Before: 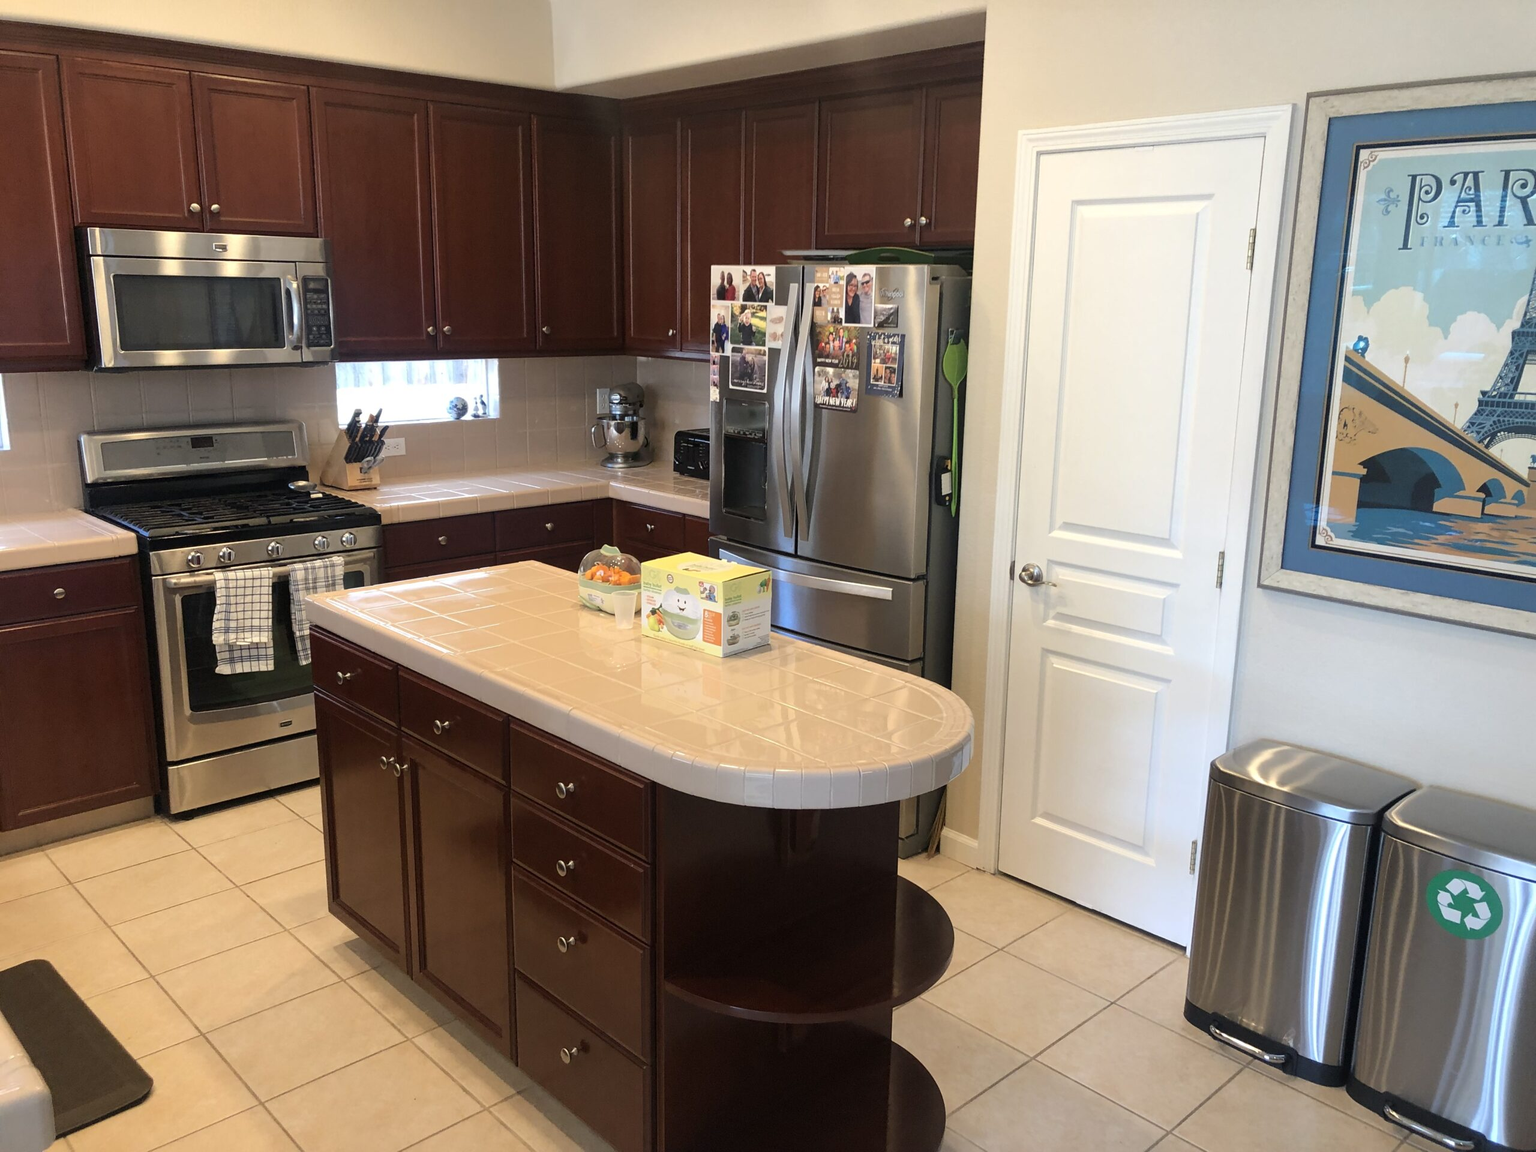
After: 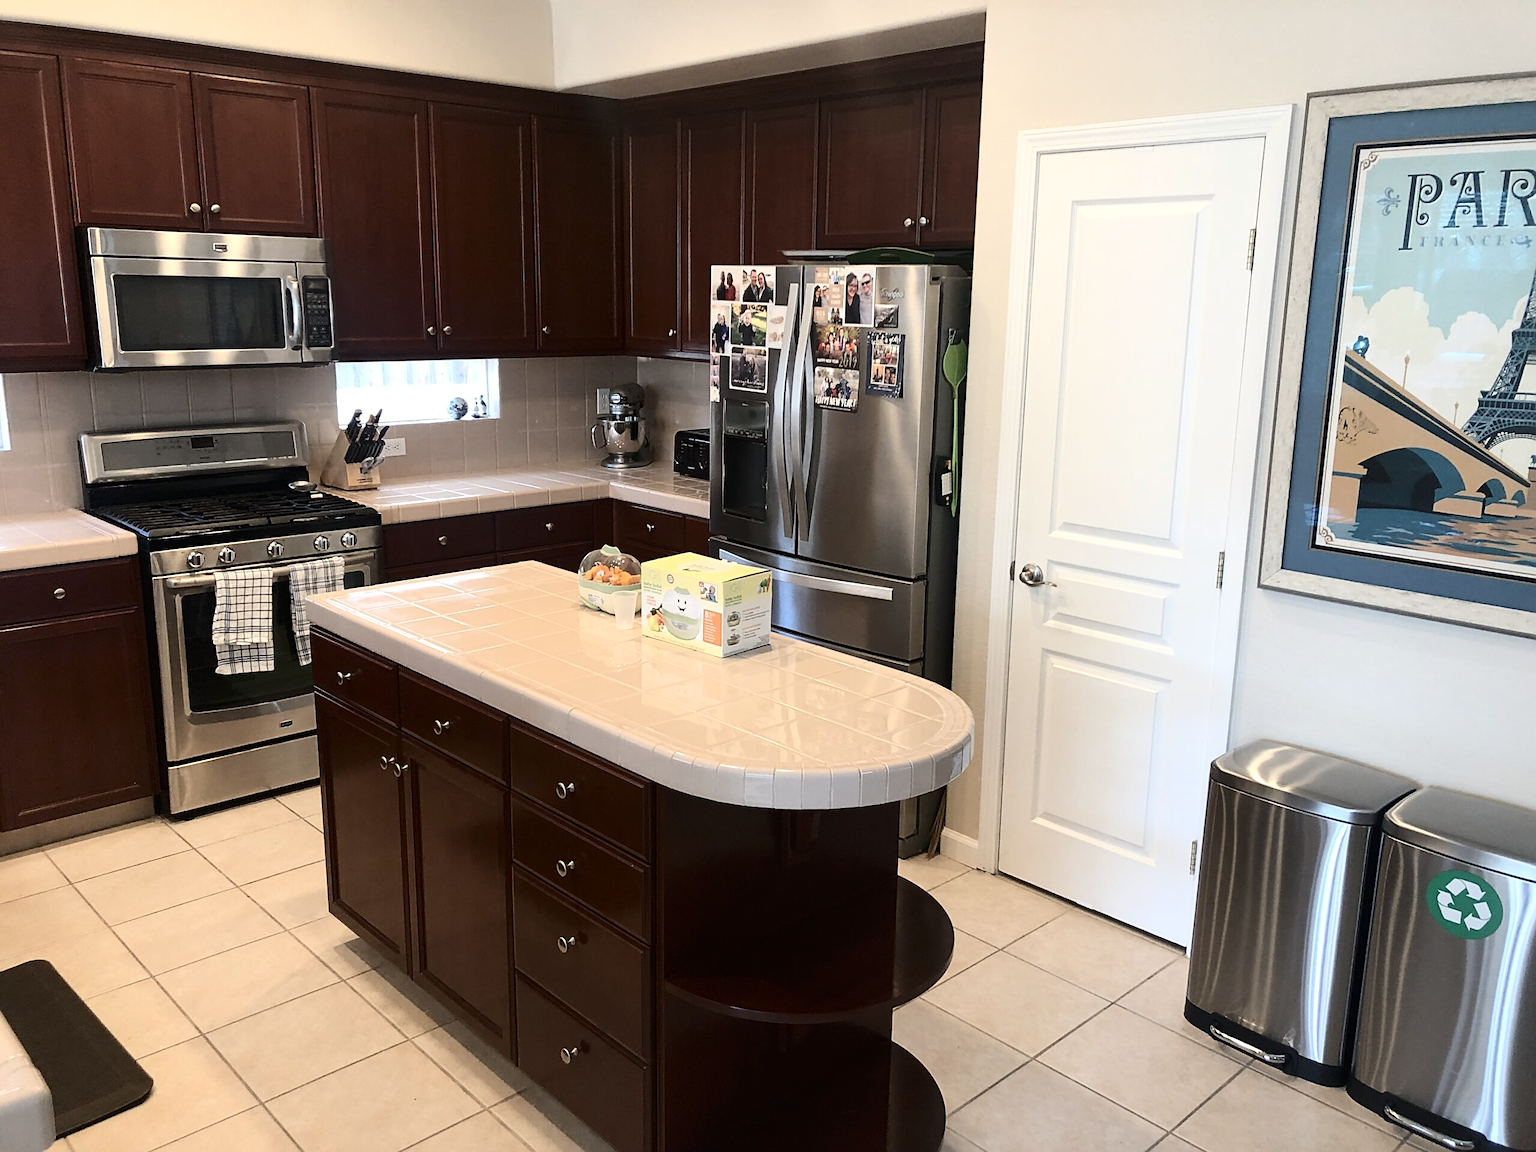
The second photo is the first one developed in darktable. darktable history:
contrast brightness saturation: contrast 0.254, saturation -0.315
sharpen: on, module defaults
